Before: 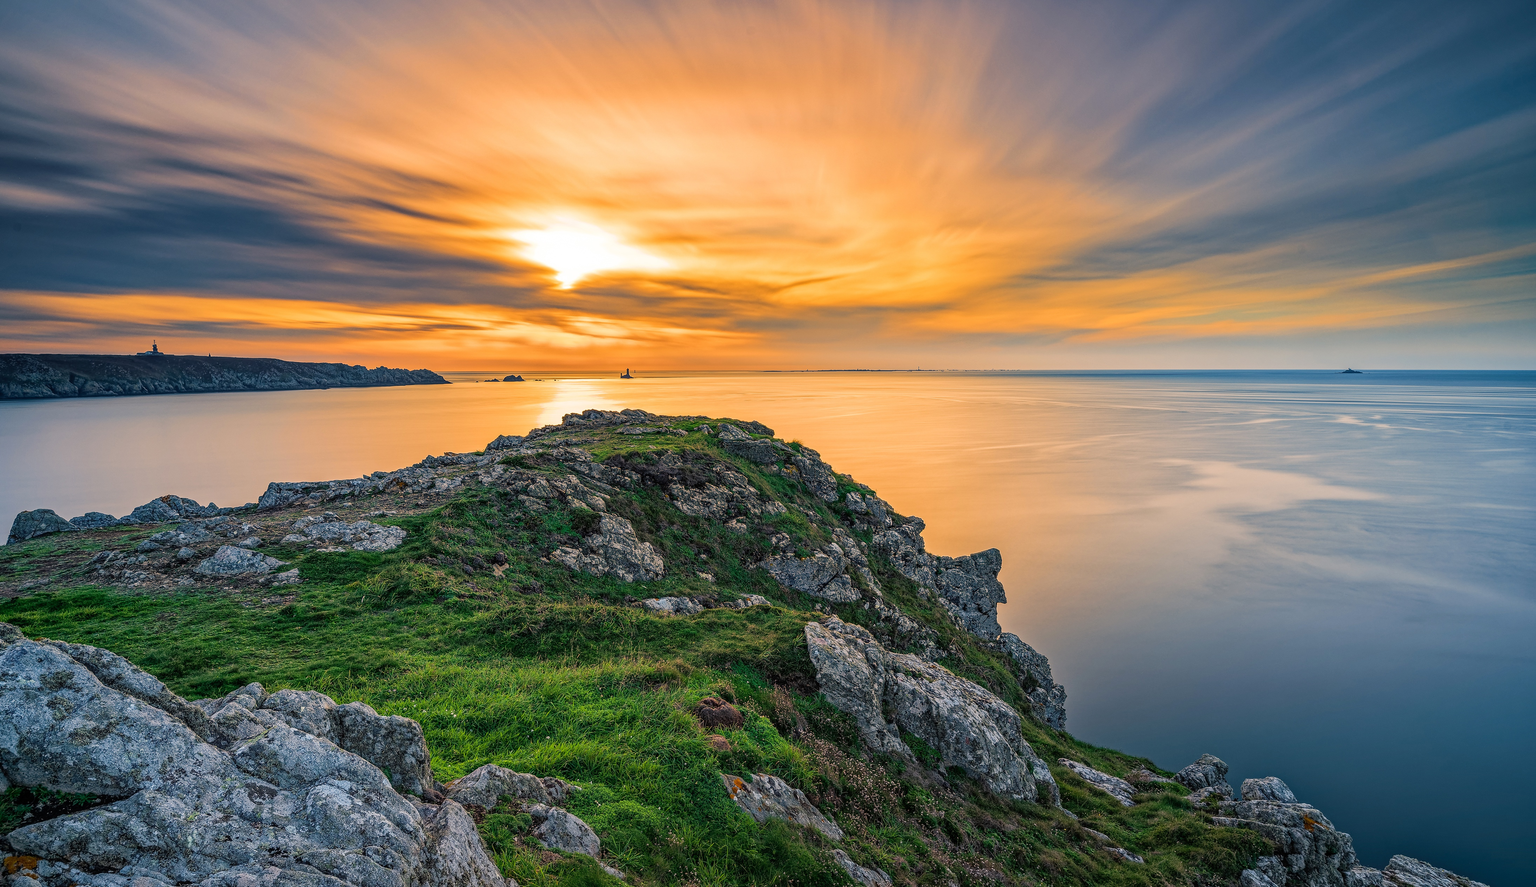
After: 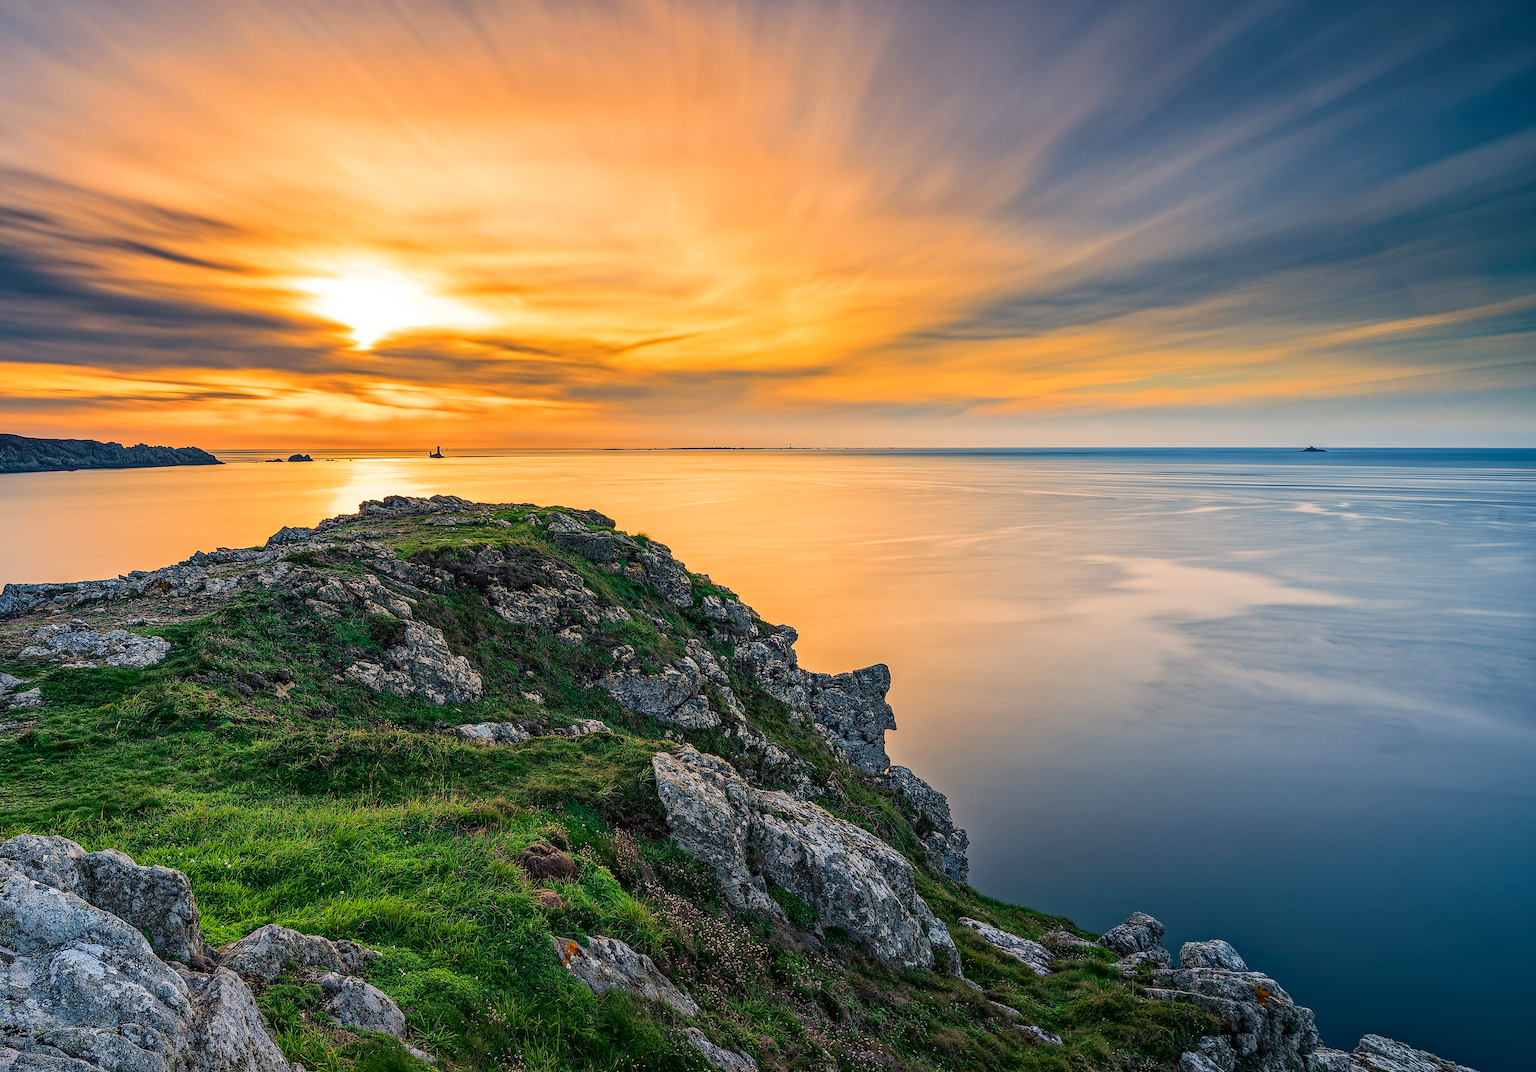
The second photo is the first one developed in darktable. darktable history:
crop: left 17.293%, bottom 0.046%
contrast brightness saturation: contrast 0.15, brightness -0.007, saturation 0.1
